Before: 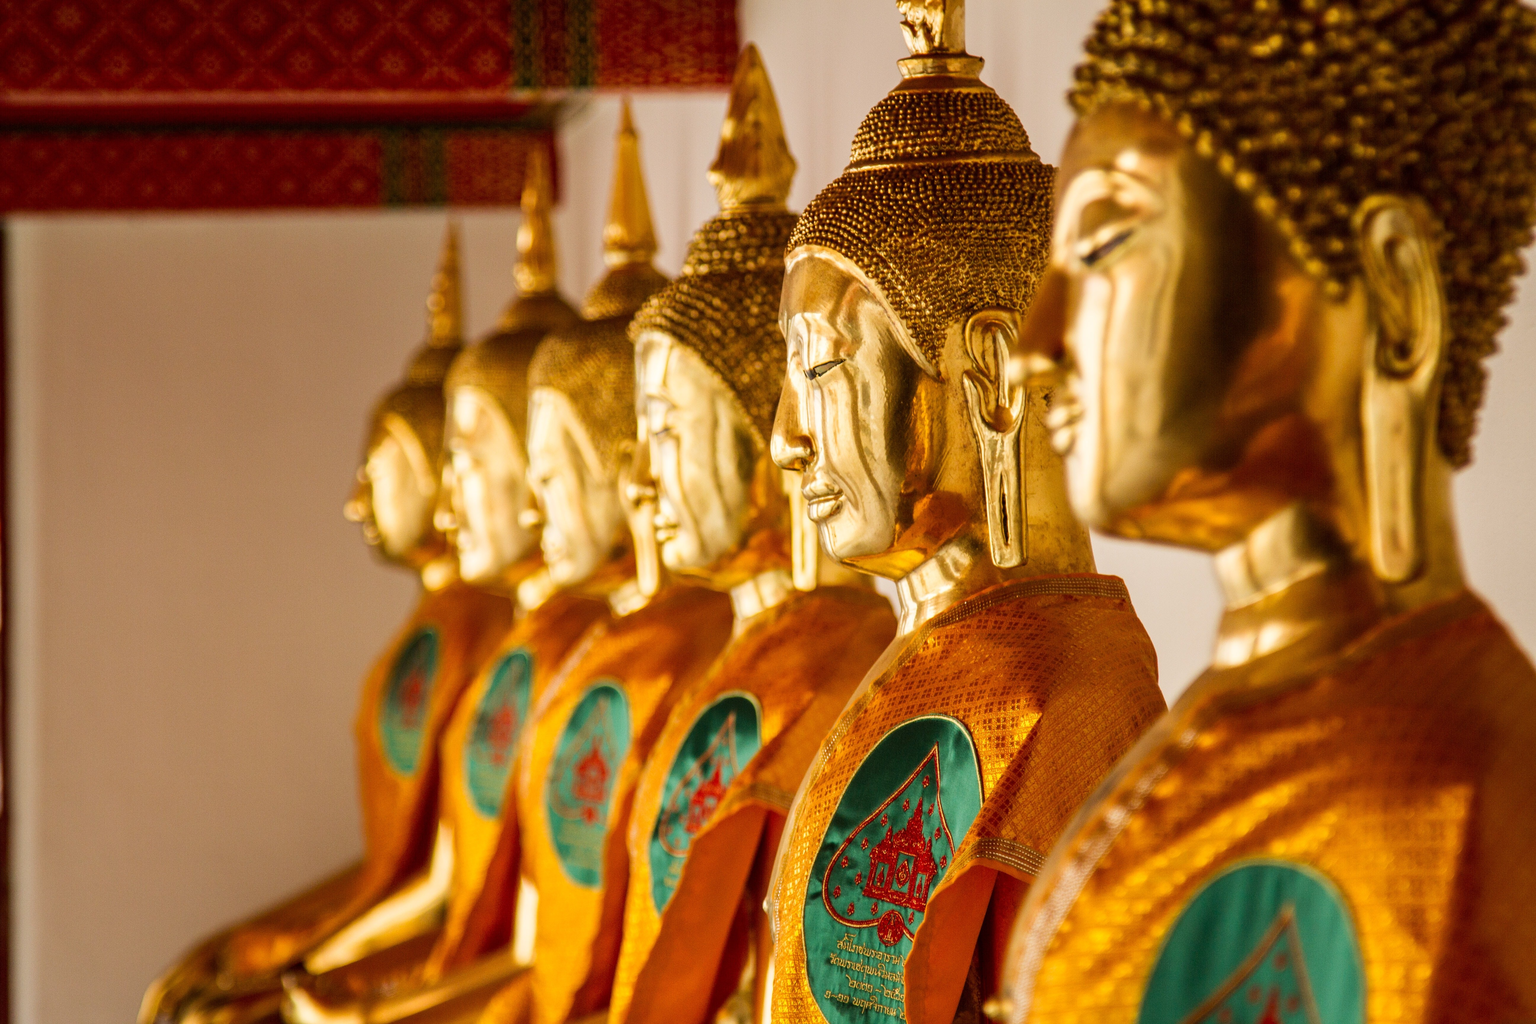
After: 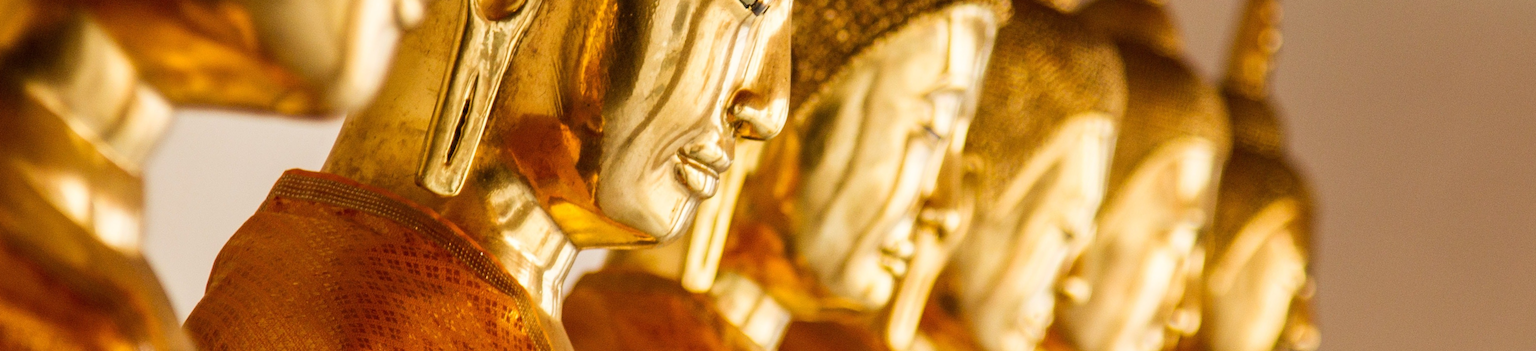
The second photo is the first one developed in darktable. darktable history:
crop and rotate: angle 16.12°, top 30.835%, bottom 35.653%
rotate and perspective: rotation 1.72°, automatic cropping off
